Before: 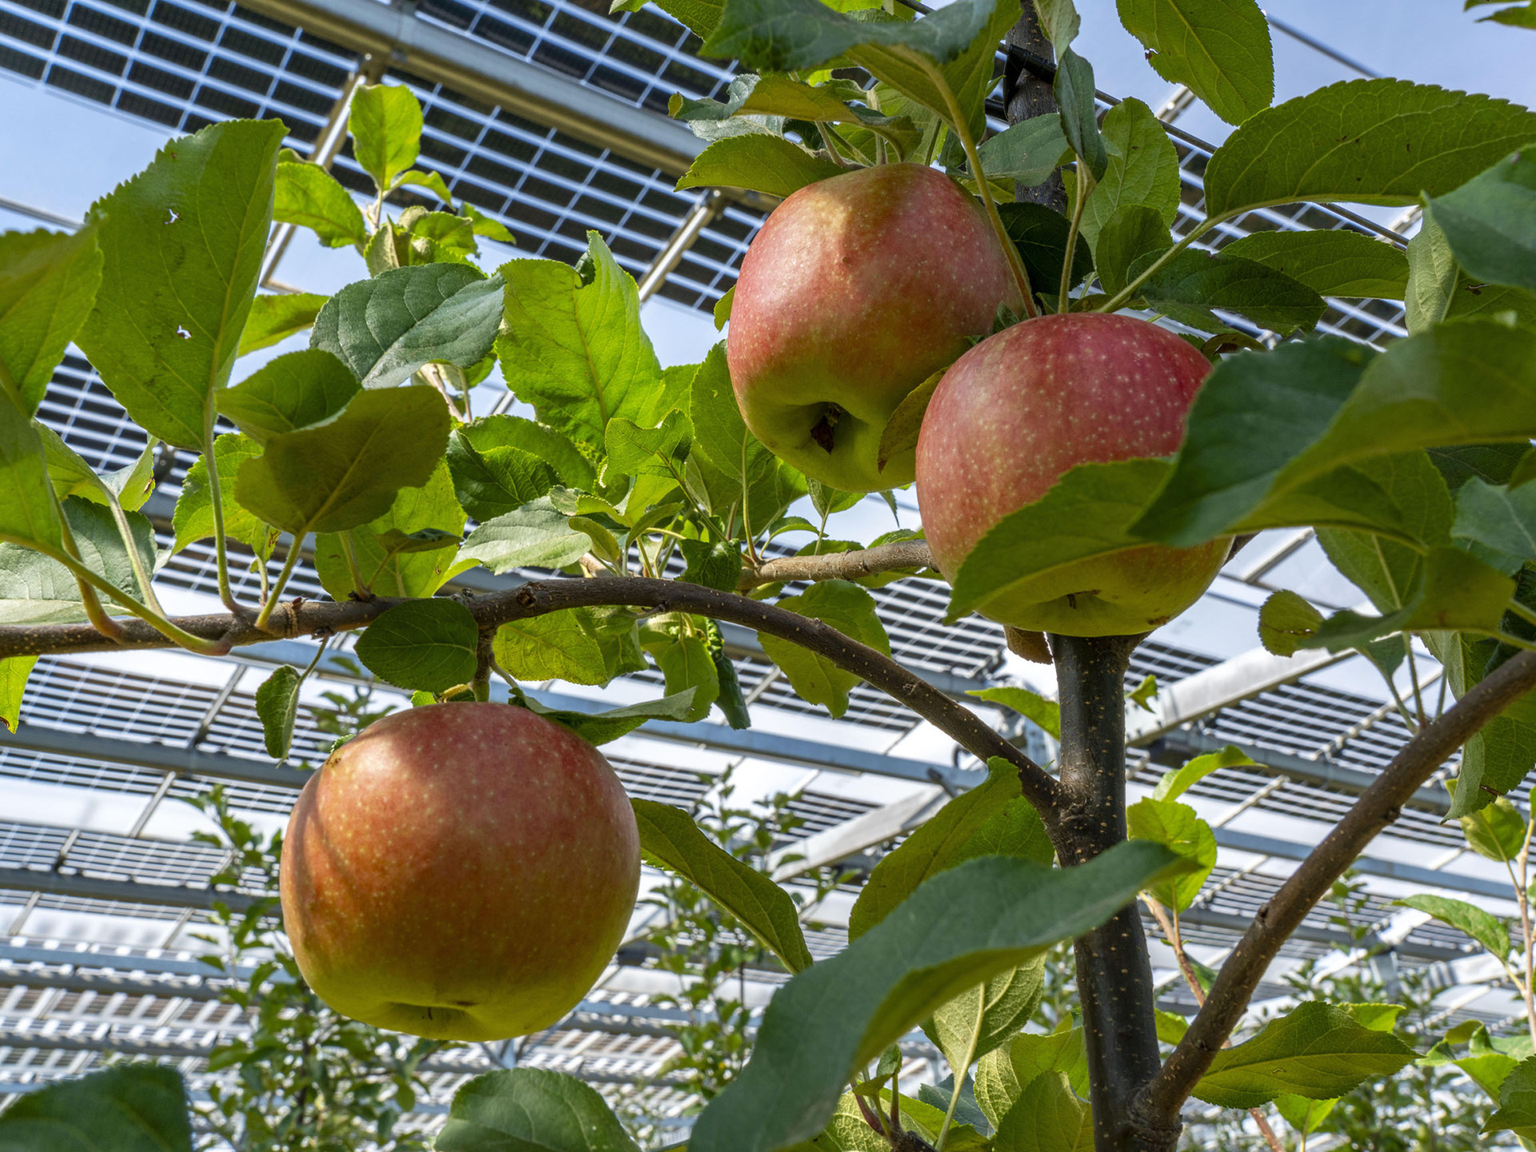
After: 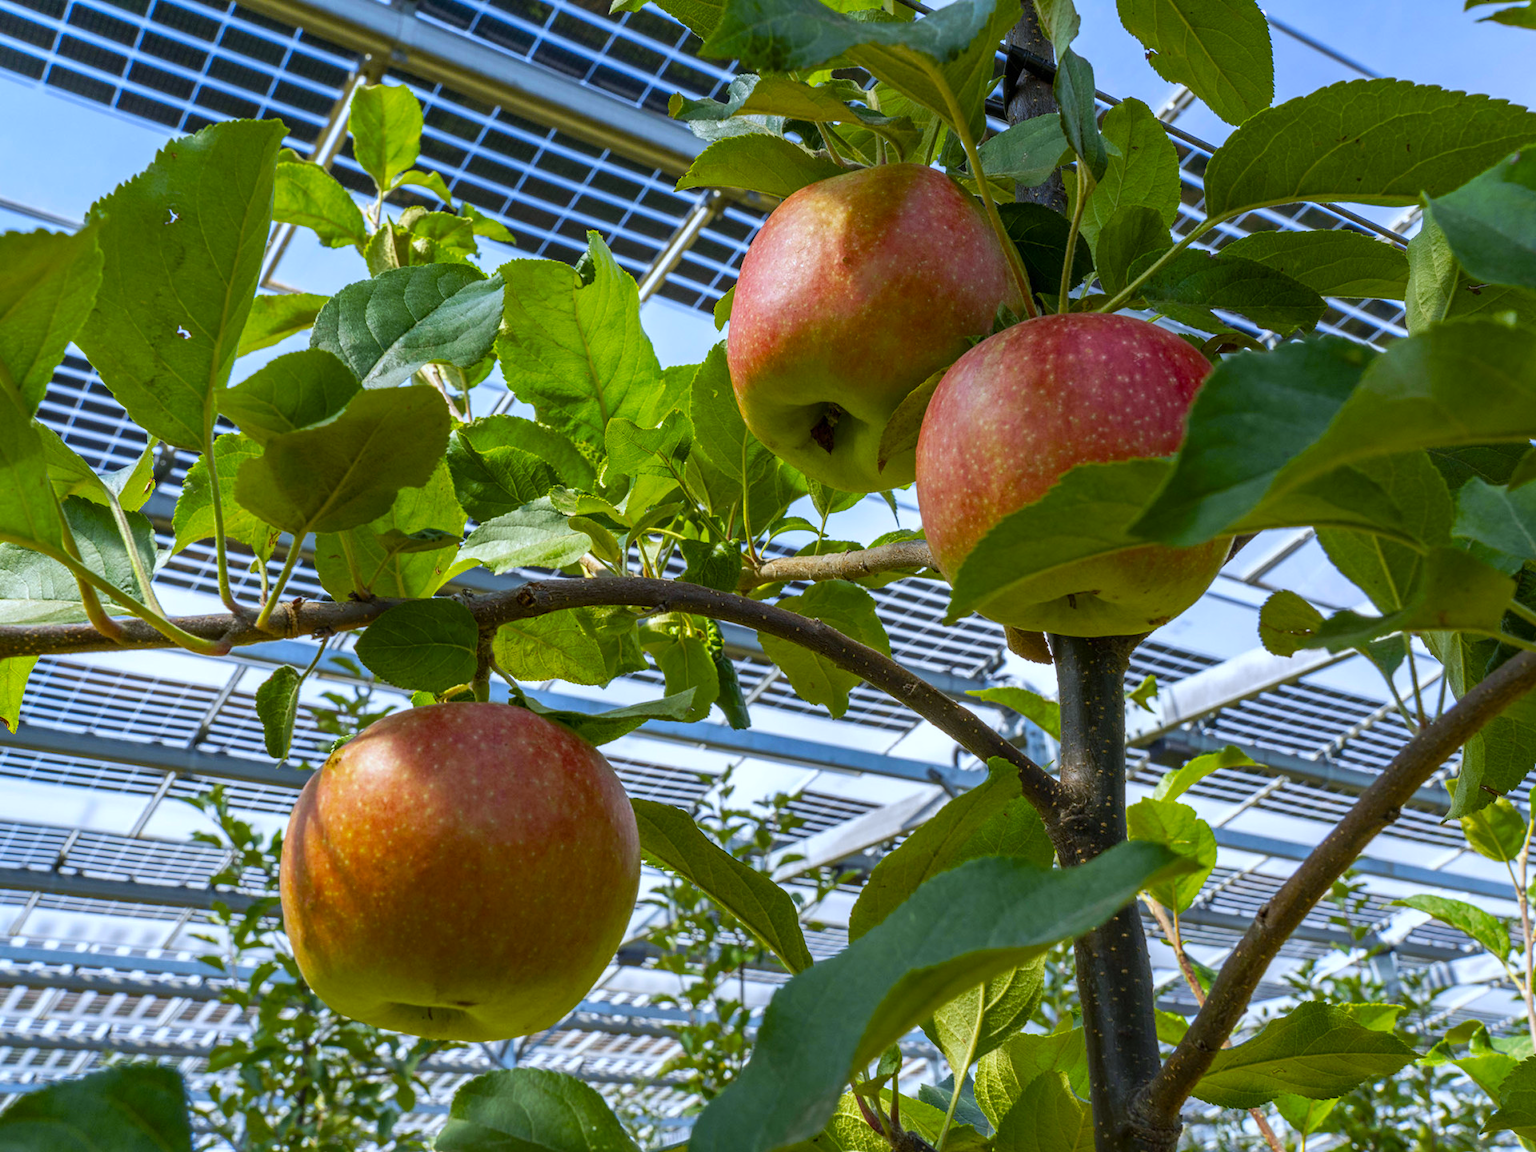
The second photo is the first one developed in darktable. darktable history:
tone curve: curves: ch0 [(0, 0) (0.003, 0.003) (0.011, 0.011) (0.025, 0.025) (0.044, 0.044) (0.069, 0.068) (0.1, 0.098) (0.136, 0.134) (0.177, 0.175) (0.224, 0.221) (0.277, 0.273) (0.335, 0.33) (0.399, 0.393) (0.468, 0.461) (0.543, 0.546) (0.623, 0.625) (0.709, 0.711) (0.801, 0.802) (0.898, 0.898) (1, 1)], preserve colors none
color balance rgb: perceptual saturation grading › global saturation 30%, global vibrance 20%
white balance: red 0.954, blue 1.079
